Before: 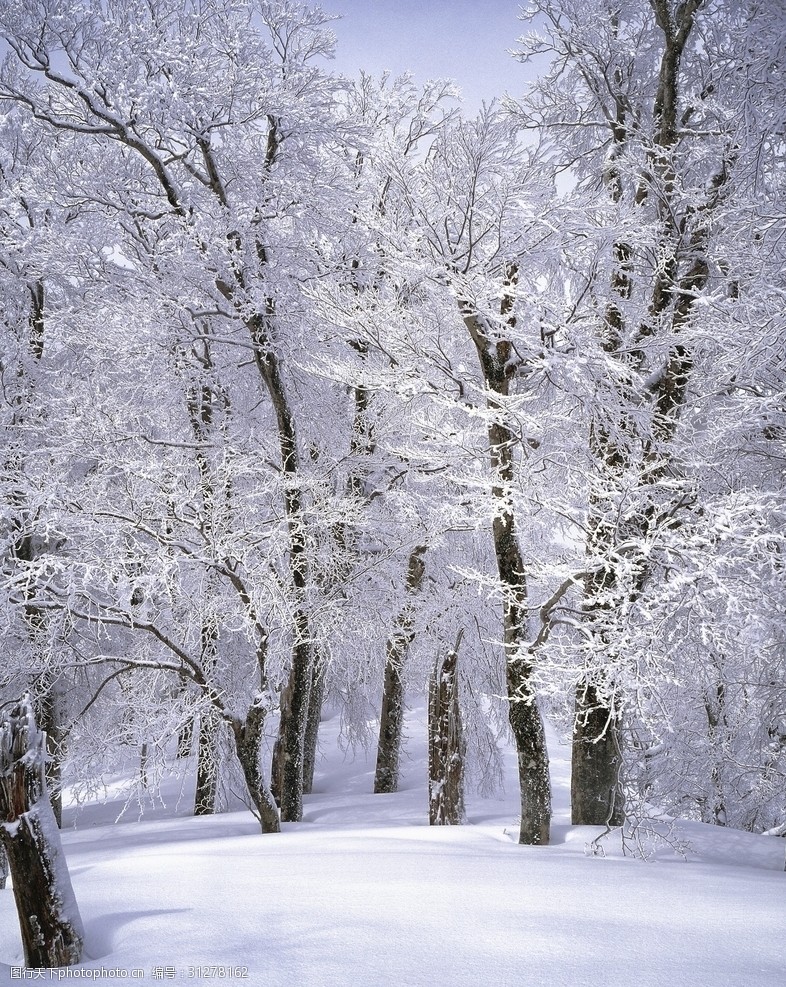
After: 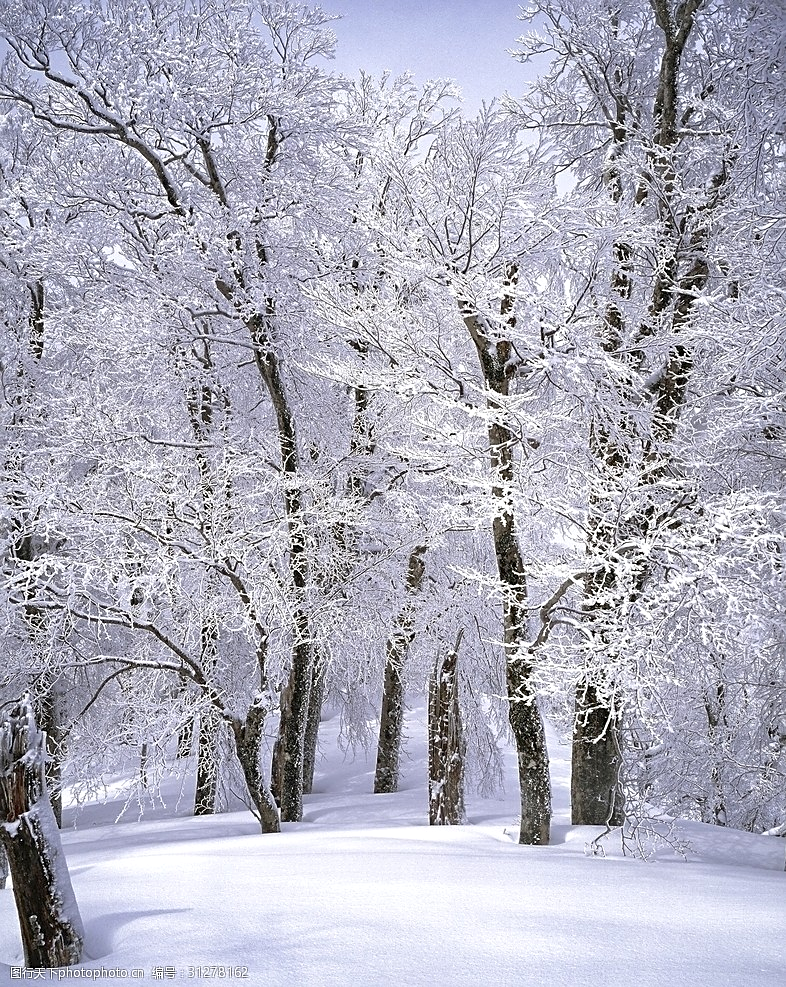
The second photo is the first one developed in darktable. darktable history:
sharpen: on, module defaults
exposure: exposure 0.127 EV, compensate highlight preservation false
